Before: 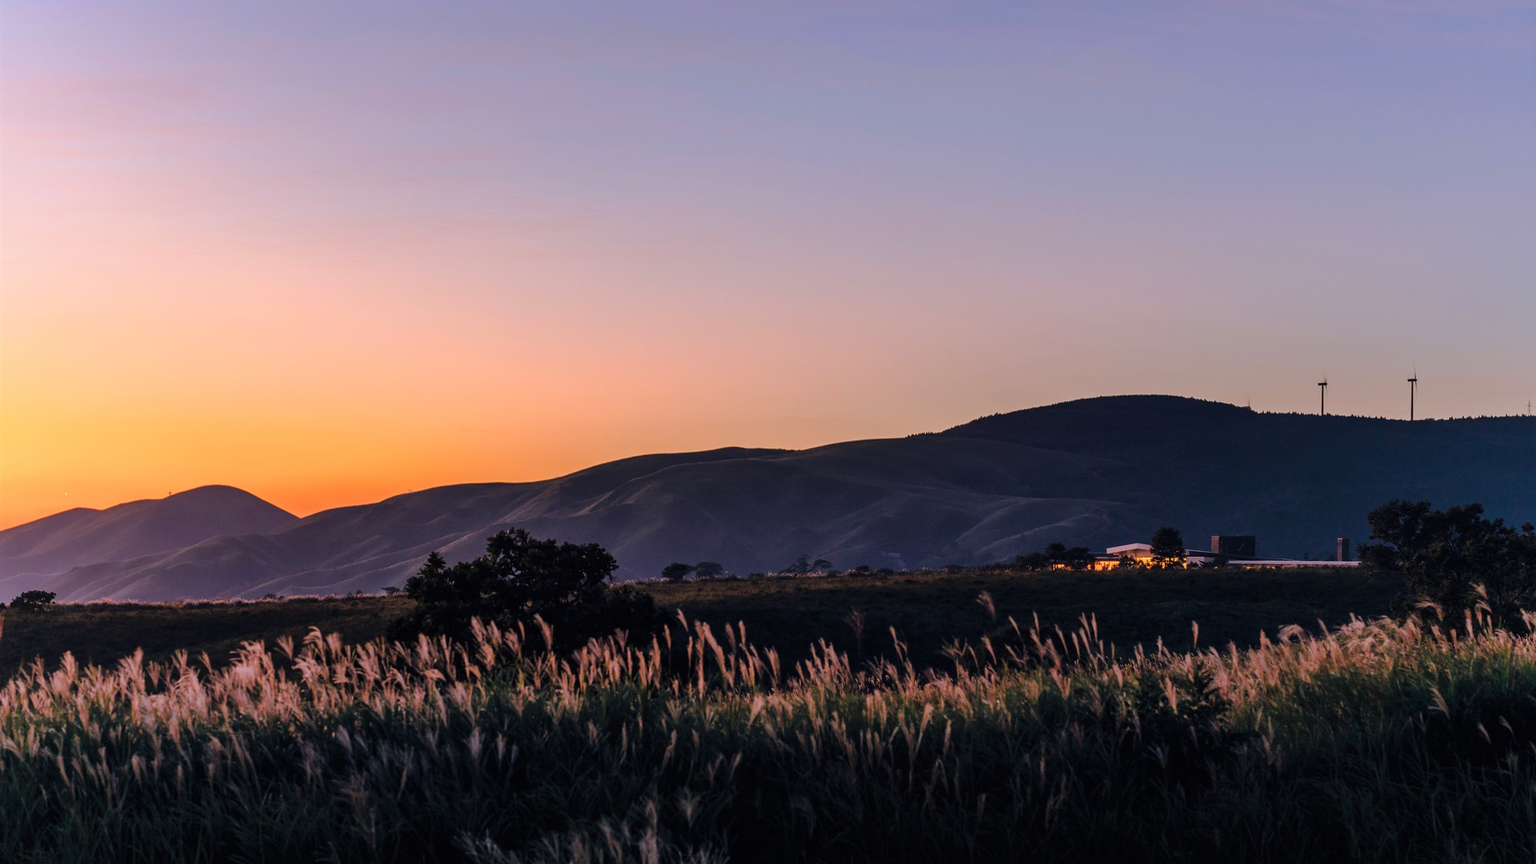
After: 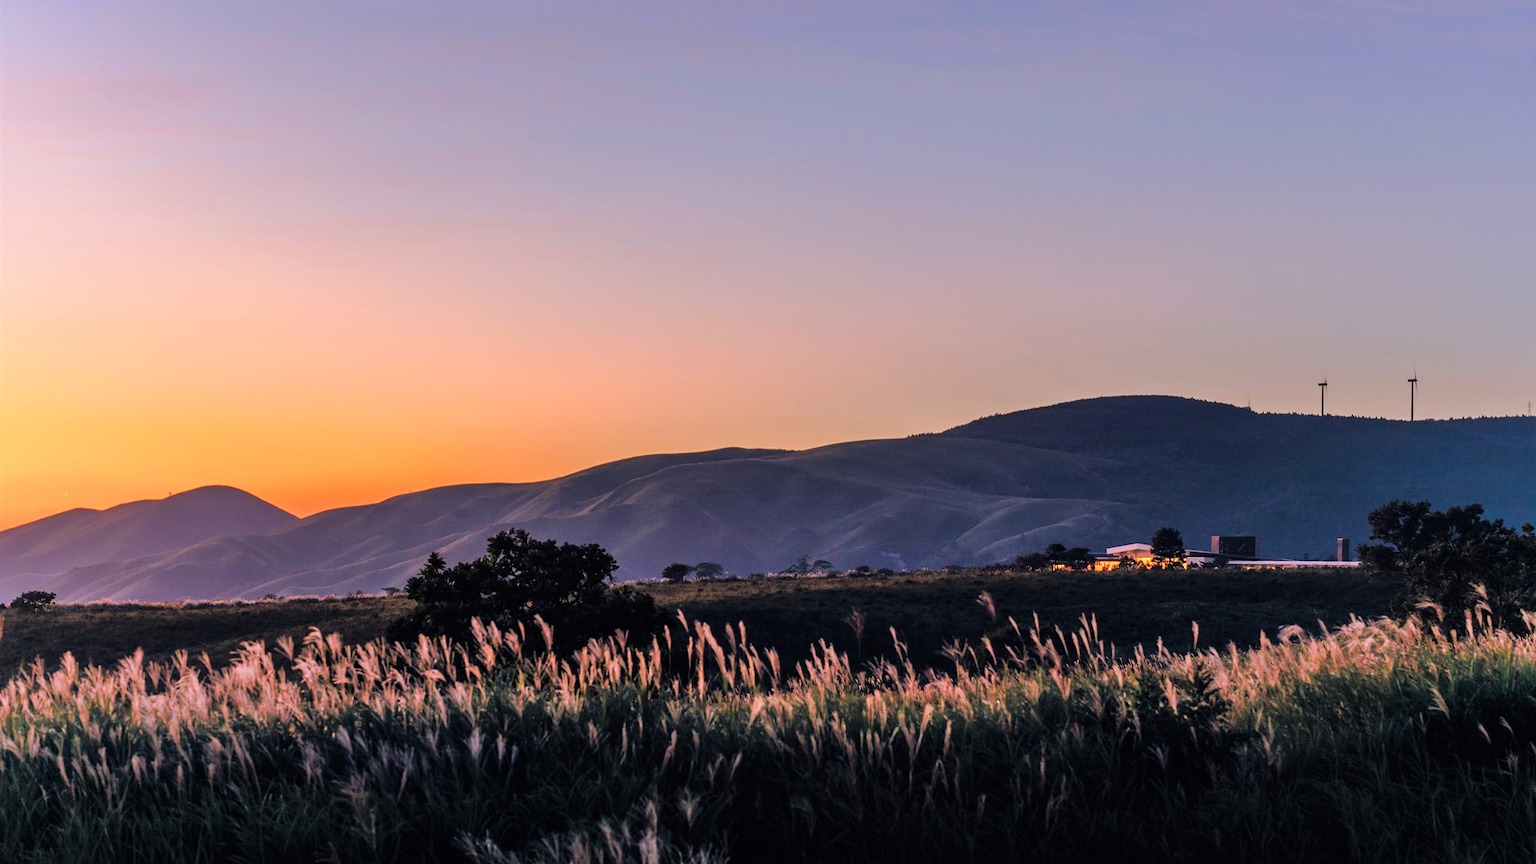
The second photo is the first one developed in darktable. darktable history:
tone equalizer: -7 EV 0.158 EV, -6 EV 0.565 EV, -5 EV 1.14 EV, -4 EV 1.32 EV, -3 EV 1.12 EV, -2 EV 0.6 EV, -1 EV 0.161 EV
